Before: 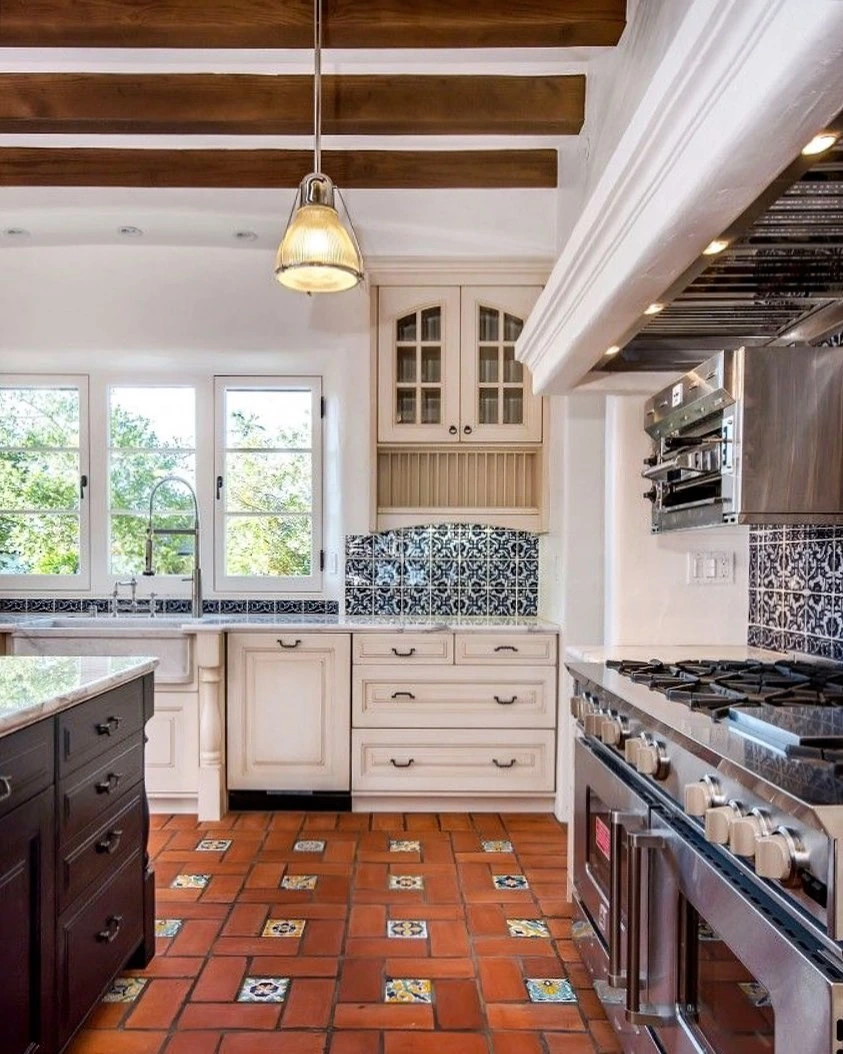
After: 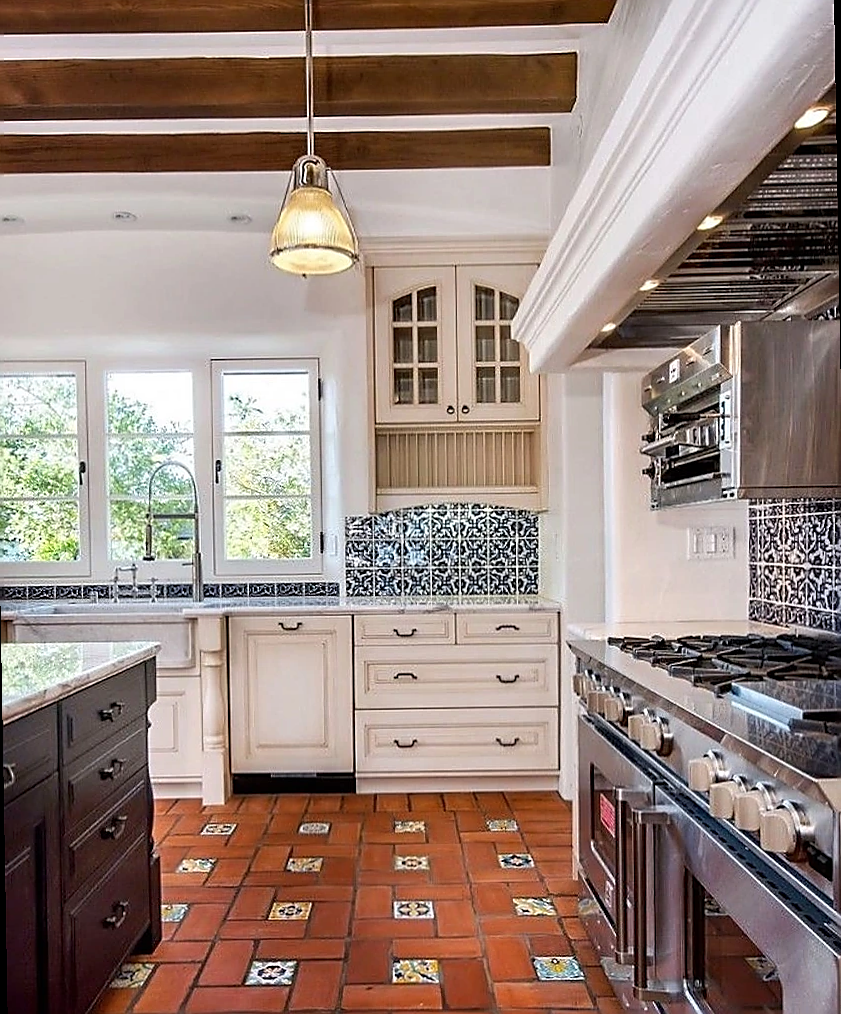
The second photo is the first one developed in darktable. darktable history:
sharpen: radius 1.4, amount 1.25, threshold 0.7
rotate and perspective: rotation -1°, crop left 0.011, crop right 0.989, crop top 0.025, crop bottom 0.975
